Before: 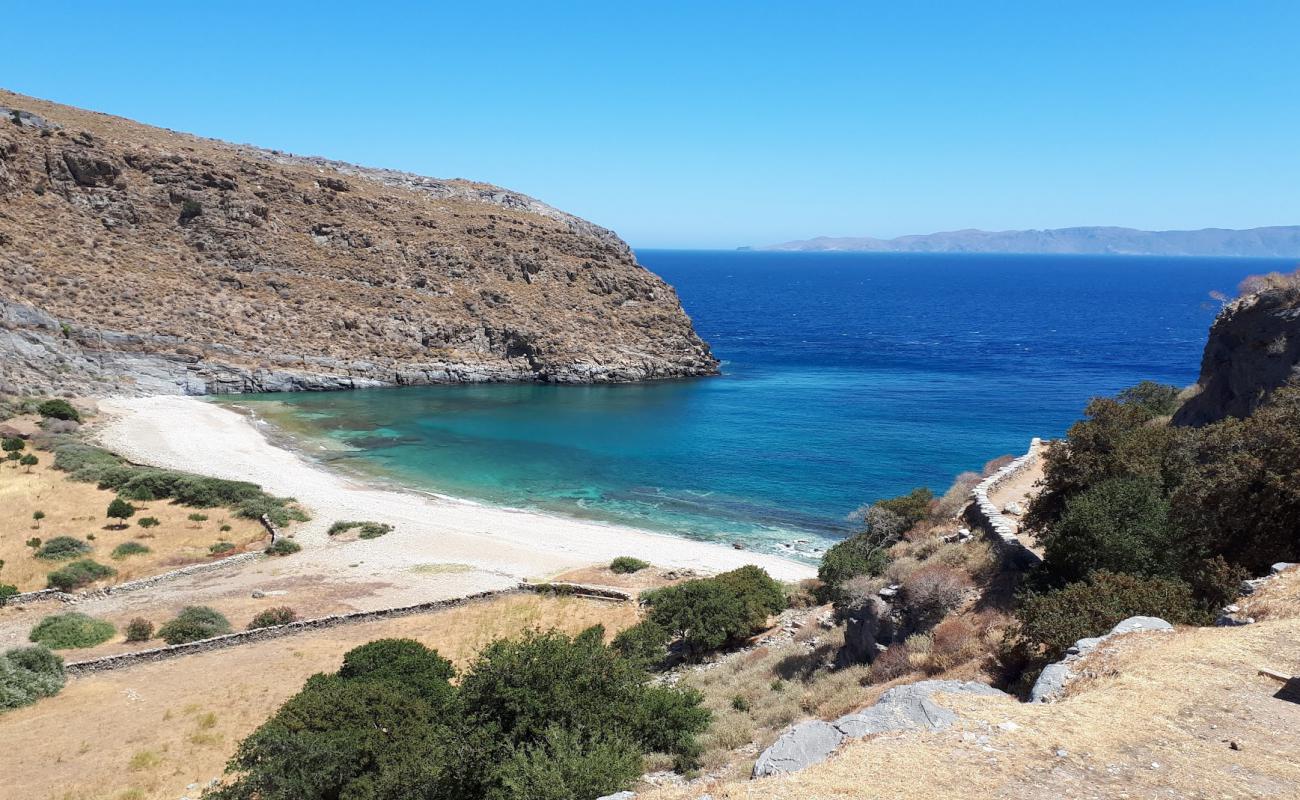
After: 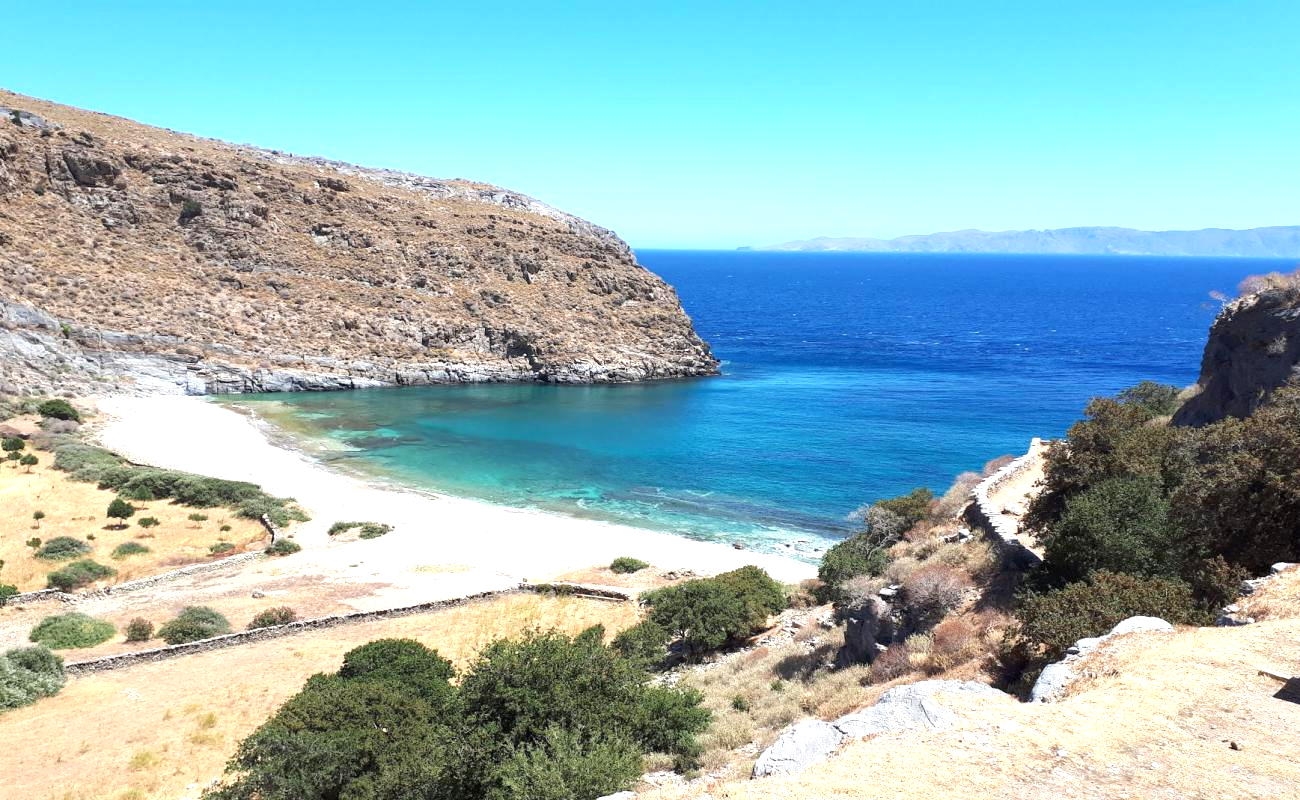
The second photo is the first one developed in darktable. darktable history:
exposure: exposure 0.767 EV, compensate highlight preservation false
